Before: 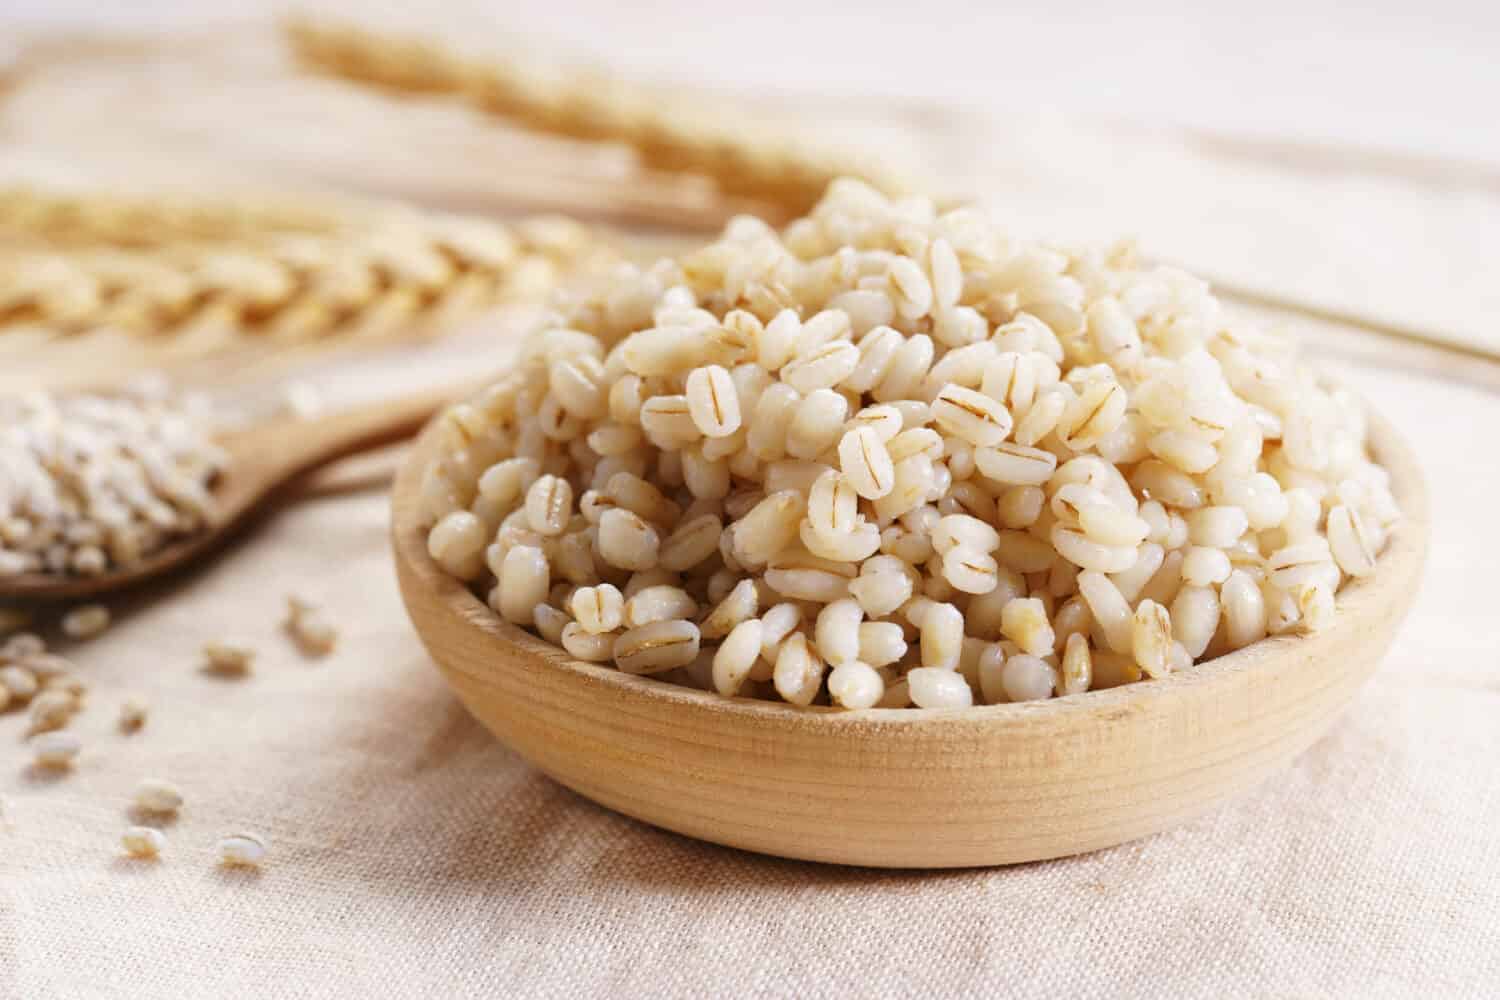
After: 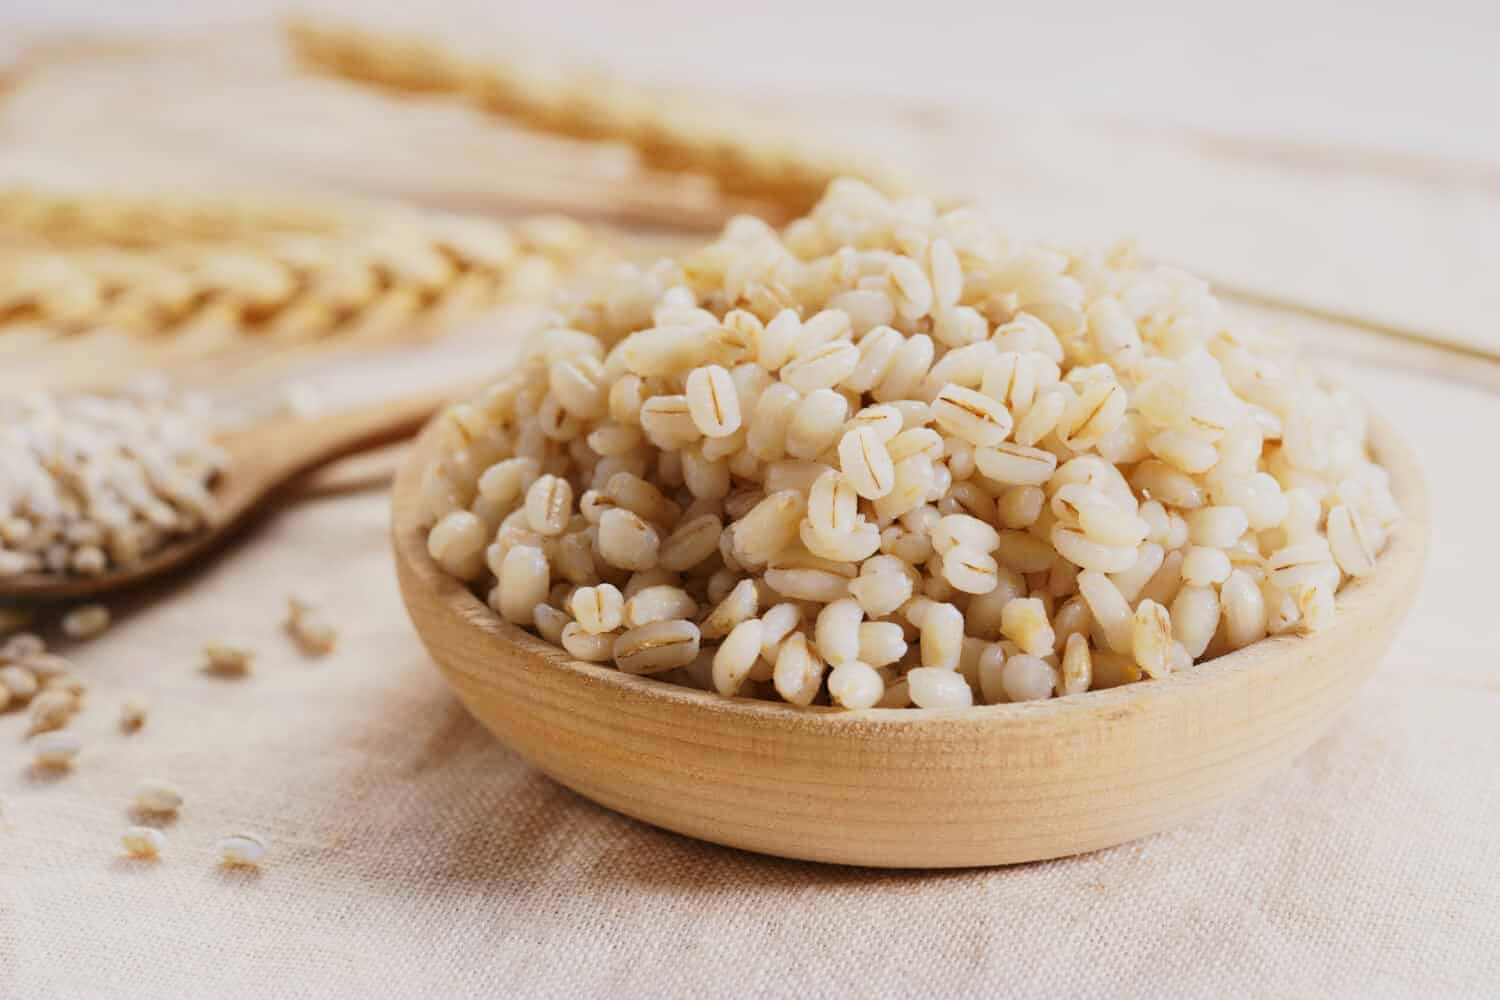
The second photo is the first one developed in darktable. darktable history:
tone equalizer: -8 EV -0.002 EV, -7 EV 0.004 EV, -6 EV -0.022 EV, -5 EV 0.015 EV, -4 EV -0.018 EV, -3 EV 0.013 EV, -2 EV -0.057 EV, -1 EV -0.302 EV, +0 EV -0.589 EV, edges refinement/feathering 500, mask exposure compensation -1.57 EV, preserve details no
